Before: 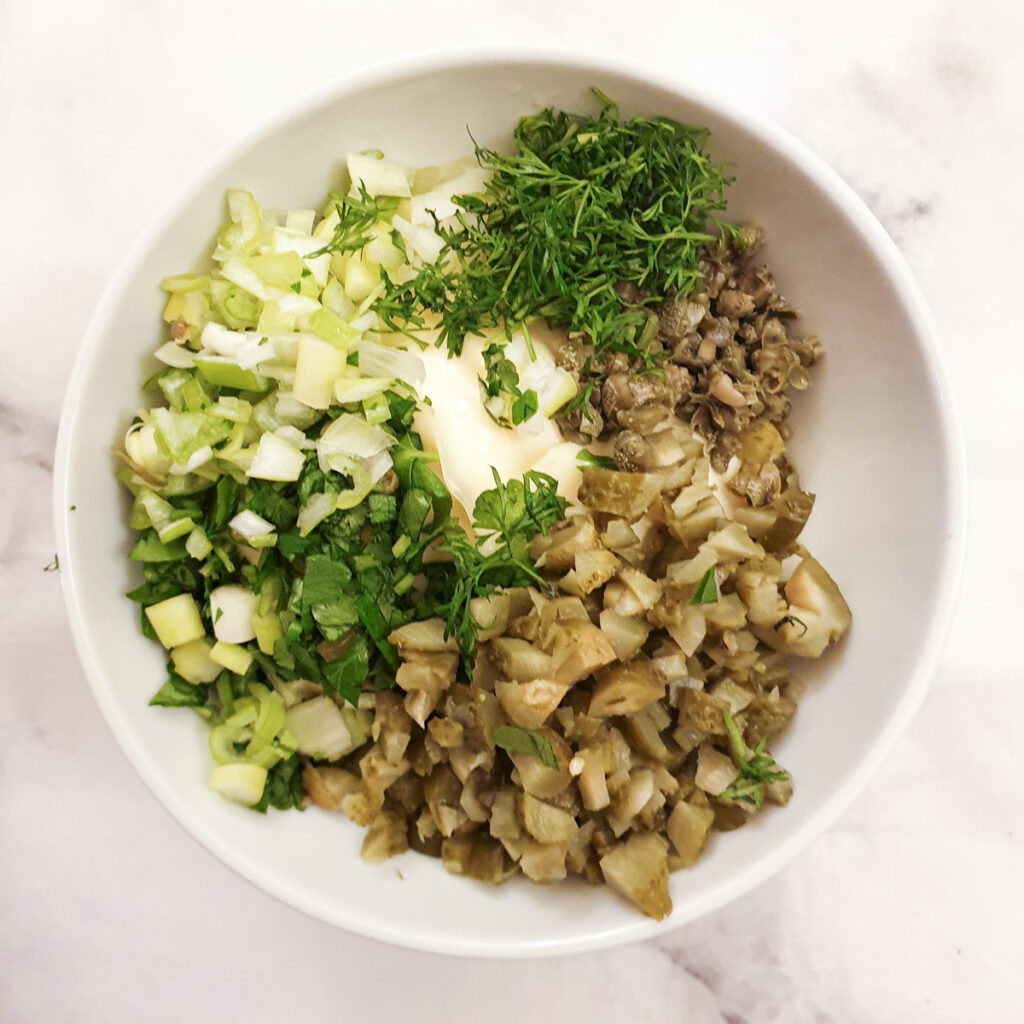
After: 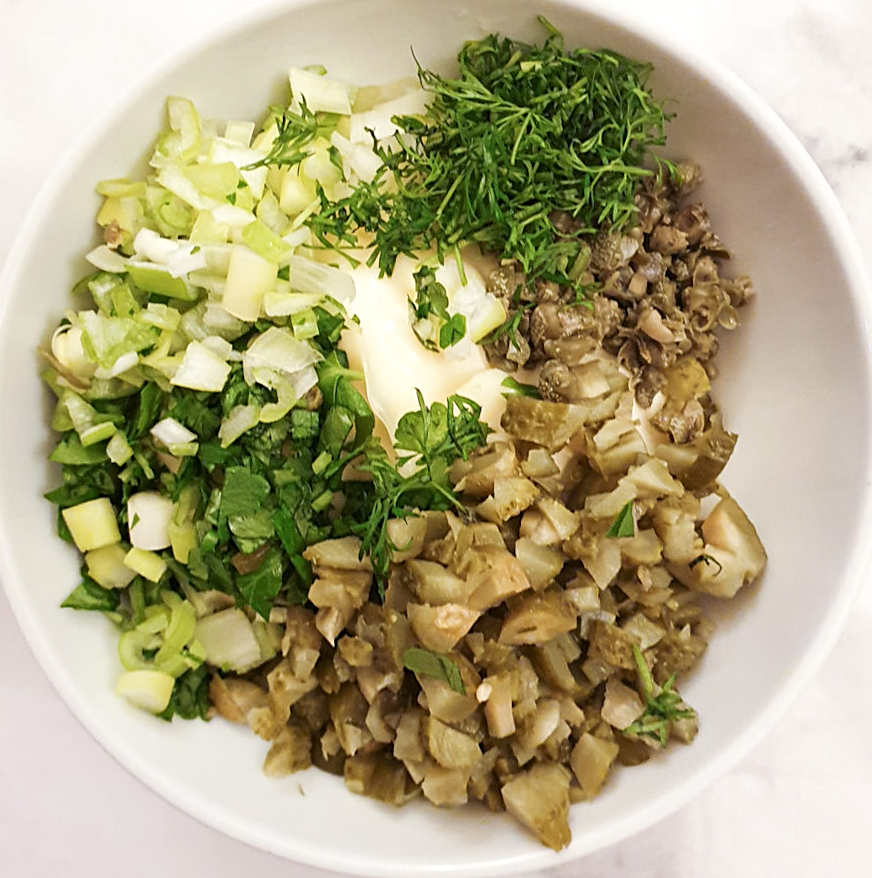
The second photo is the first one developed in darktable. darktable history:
sharpen: on, module defaults
crop and rotate: angle -3.29°, left 5.345%, top 5.168%, right 4.67%, bottom 4.258%
shadows and highlights: shadows 12.3, white point adjustment 1.14, highlights -1.32, soften with gaussian
